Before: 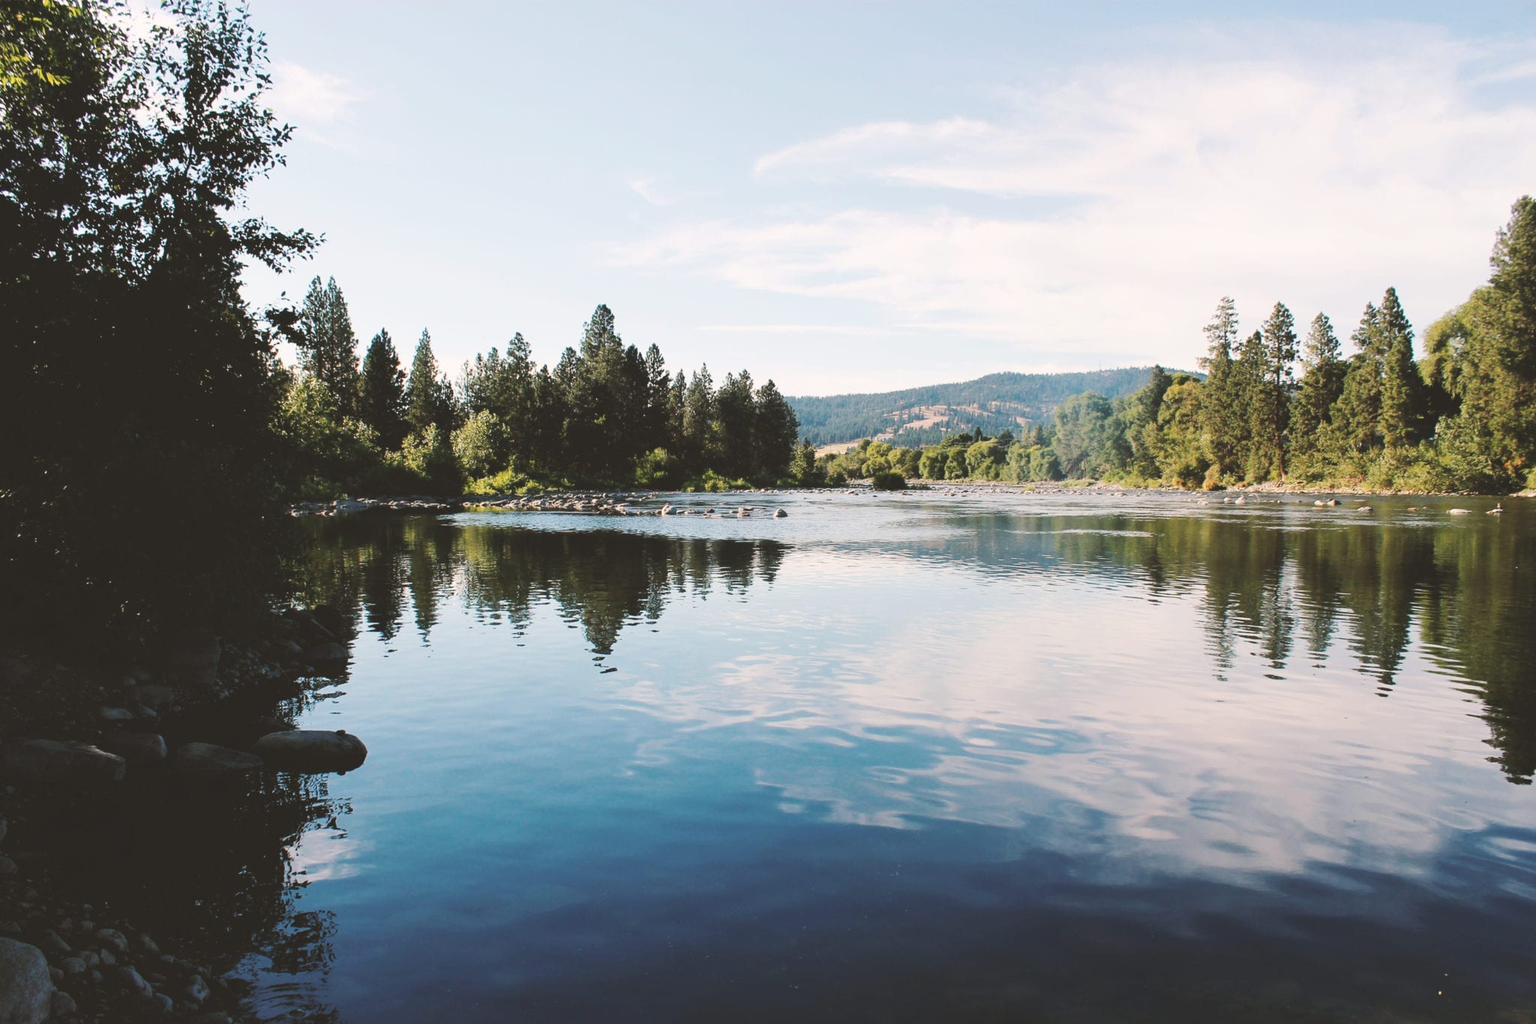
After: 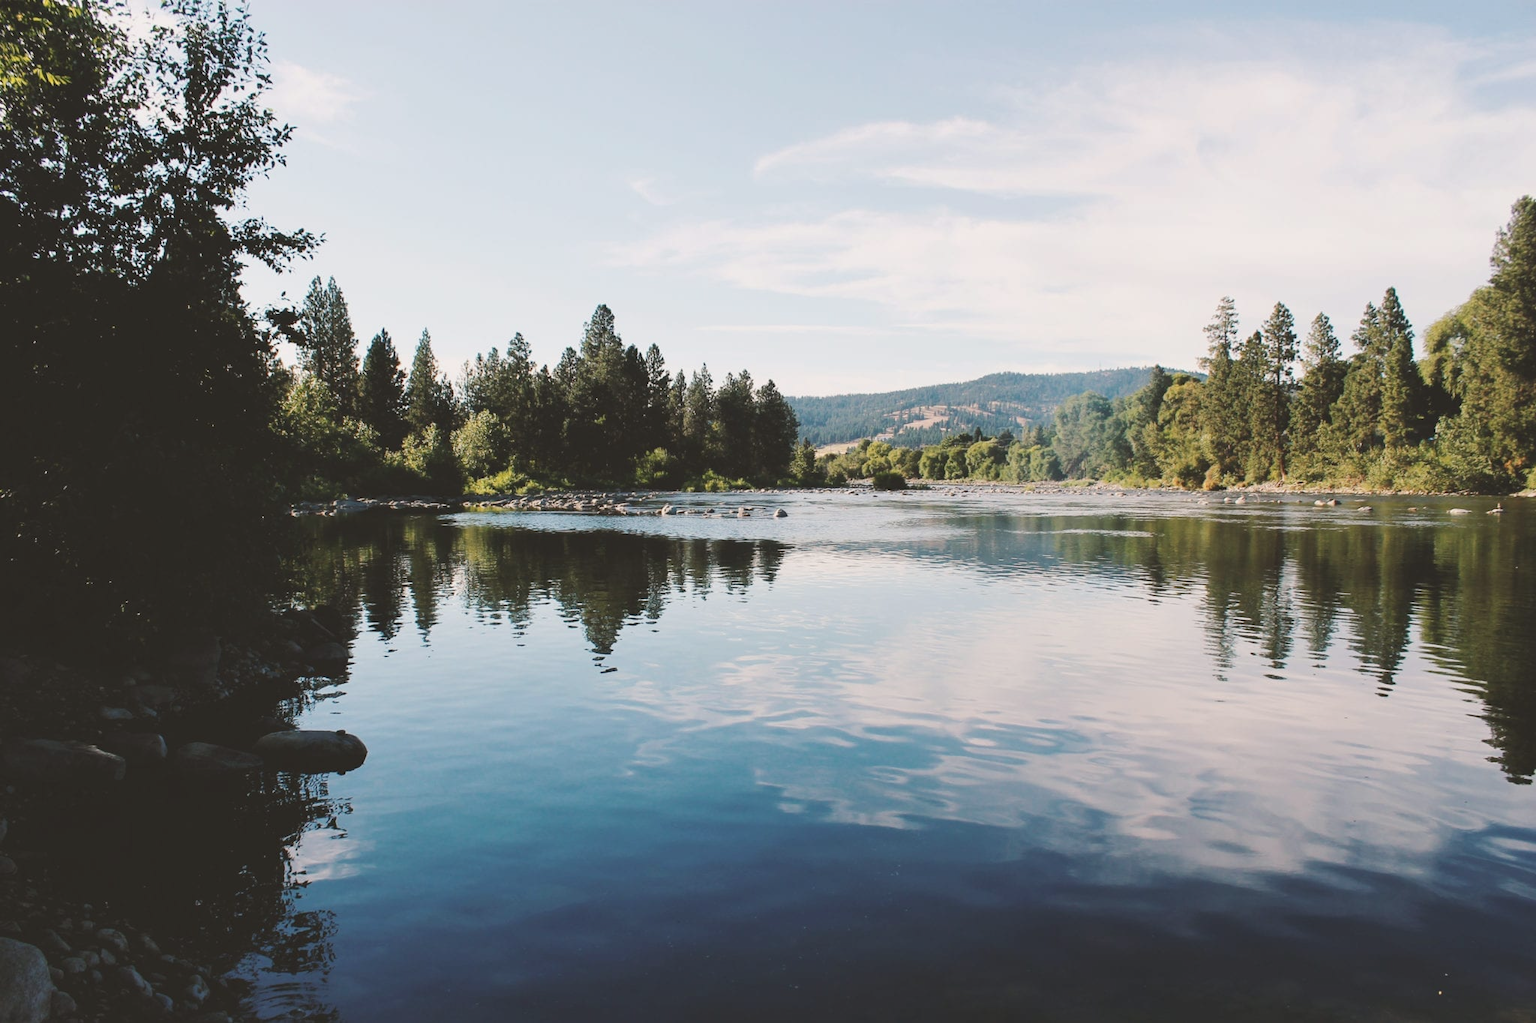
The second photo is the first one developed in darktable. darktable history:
tone equalizer: on, module defaults
contrast brightness saturation: contrast -0.08, brightness -0.04, saturation -0.11
